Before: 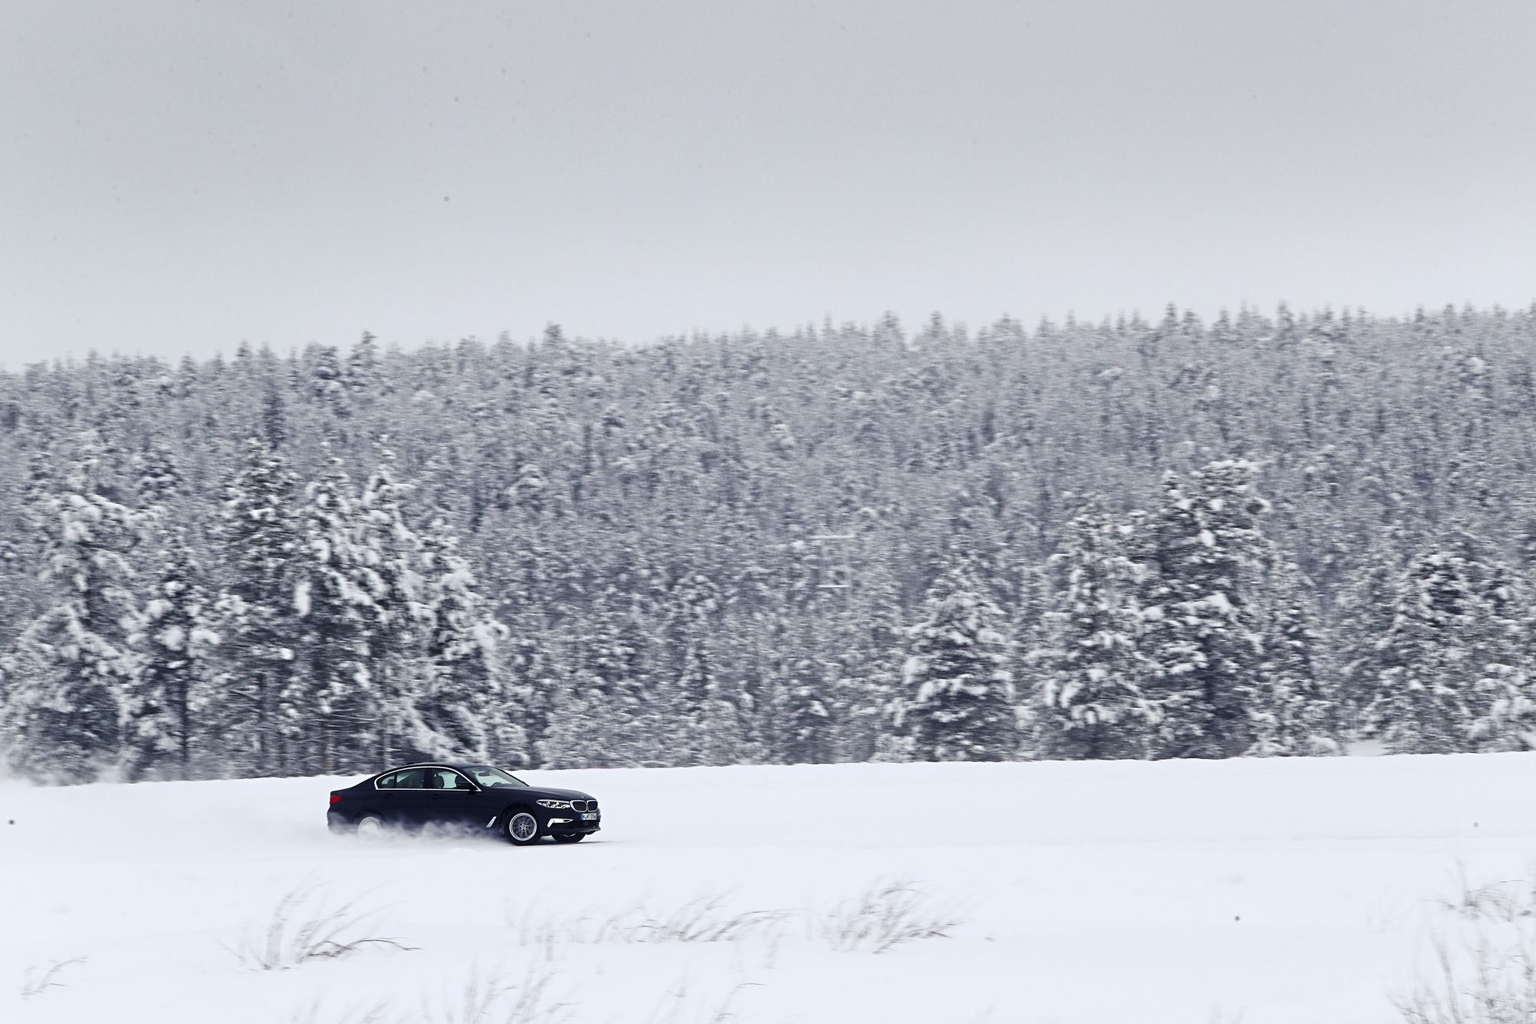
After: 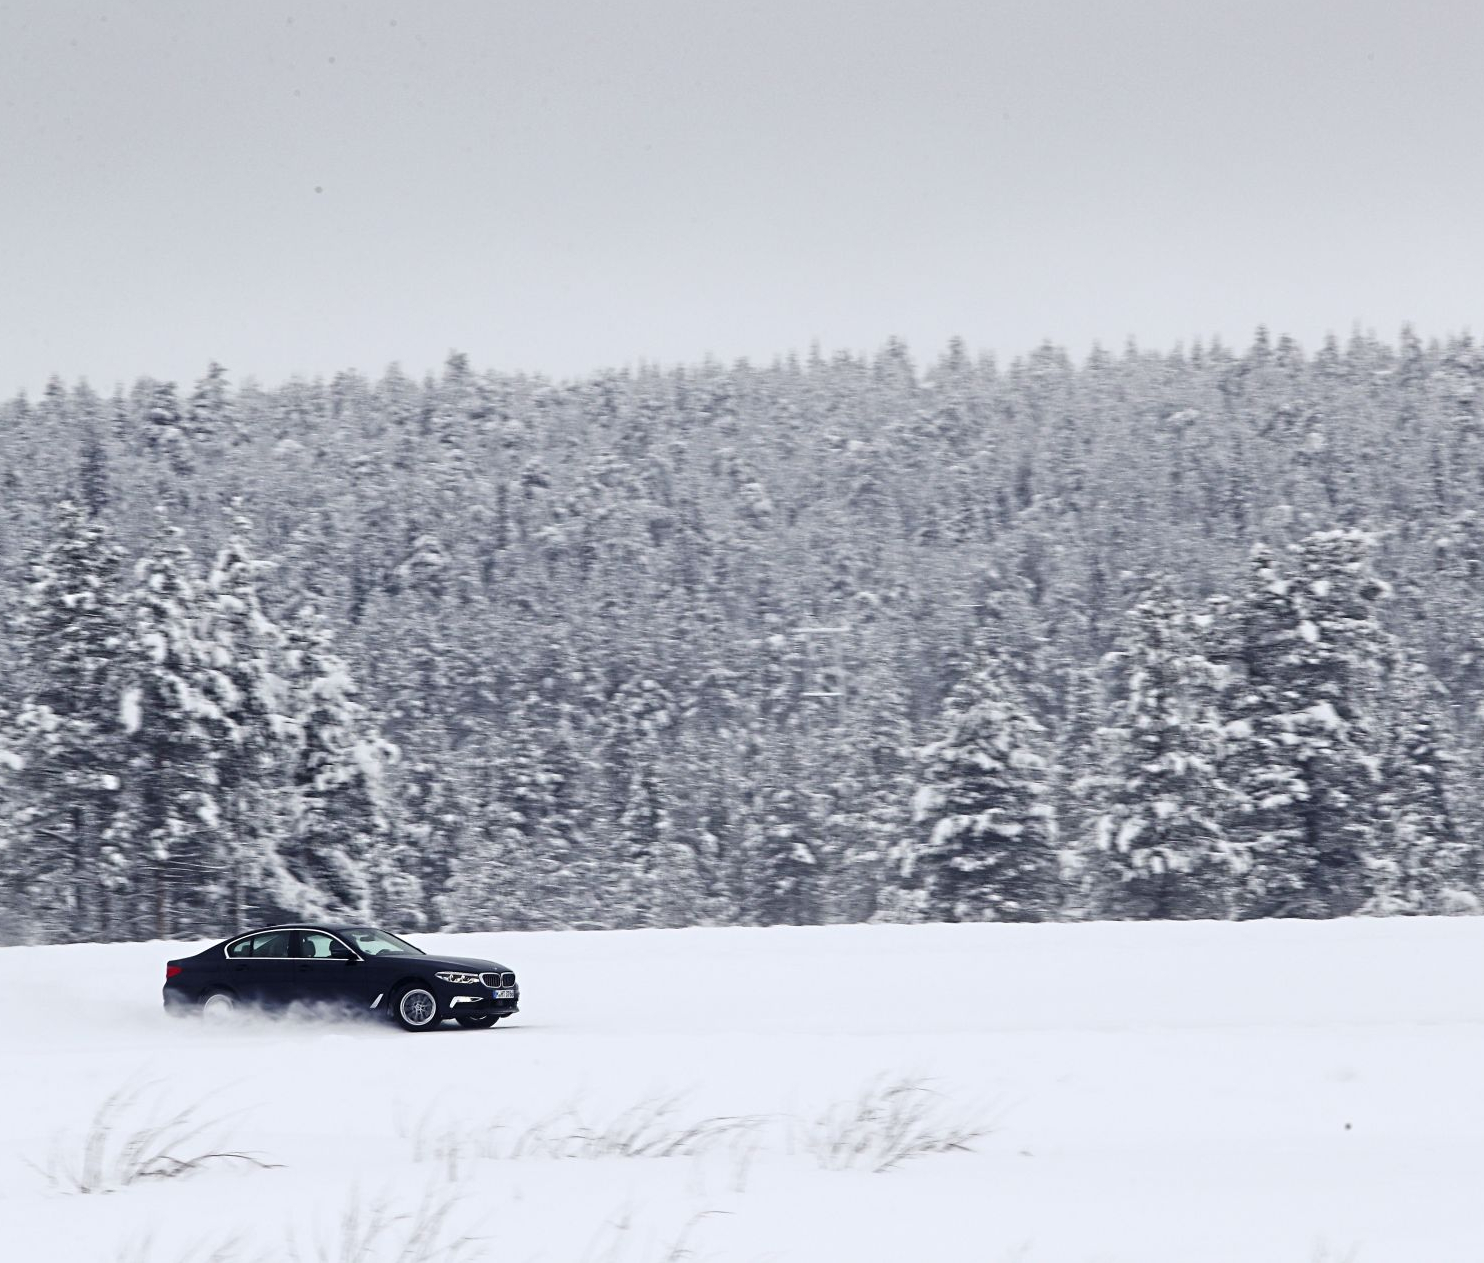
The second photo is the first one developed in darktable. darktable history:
tone equalizer: on, module defaults
crop and rotate: left 13.191%, top 5.233%, right 12.561%
